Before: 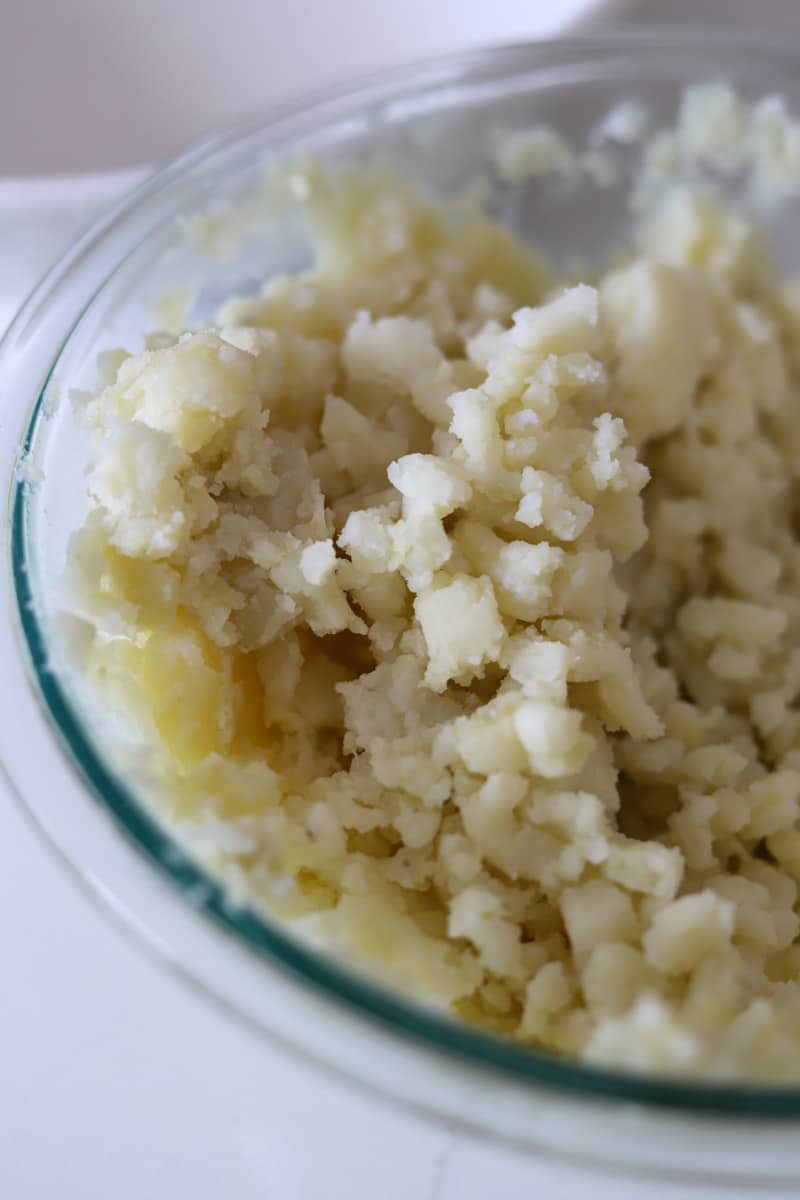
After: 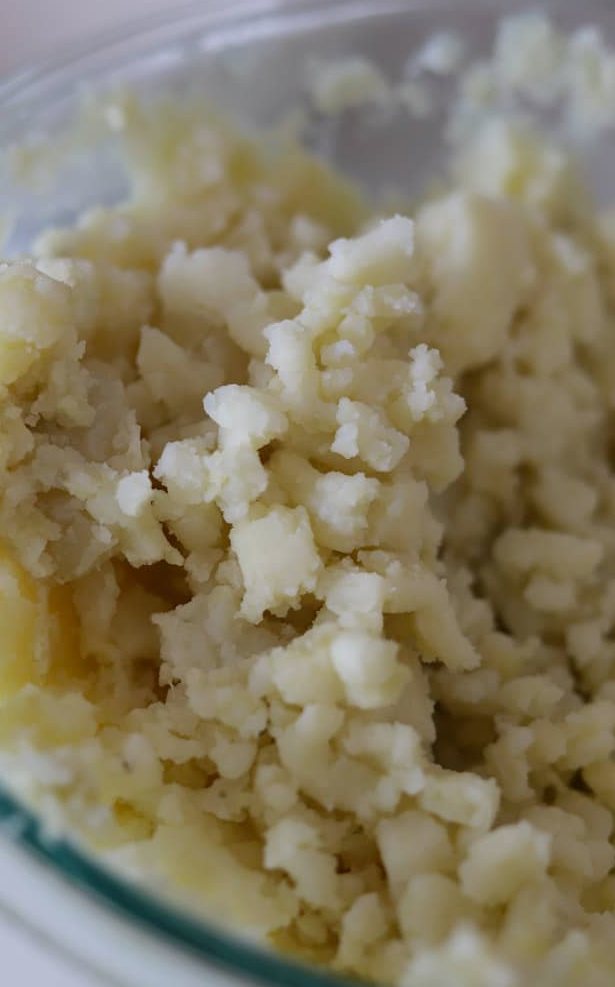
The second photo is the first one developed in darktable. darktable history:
rgb curve: curves: ch0 [(0, 0) (0.175, 0.154) (0.785, 0.663) (1, 1)]
crop: left 23.095%, top 5.827%, bottom 11.854%
